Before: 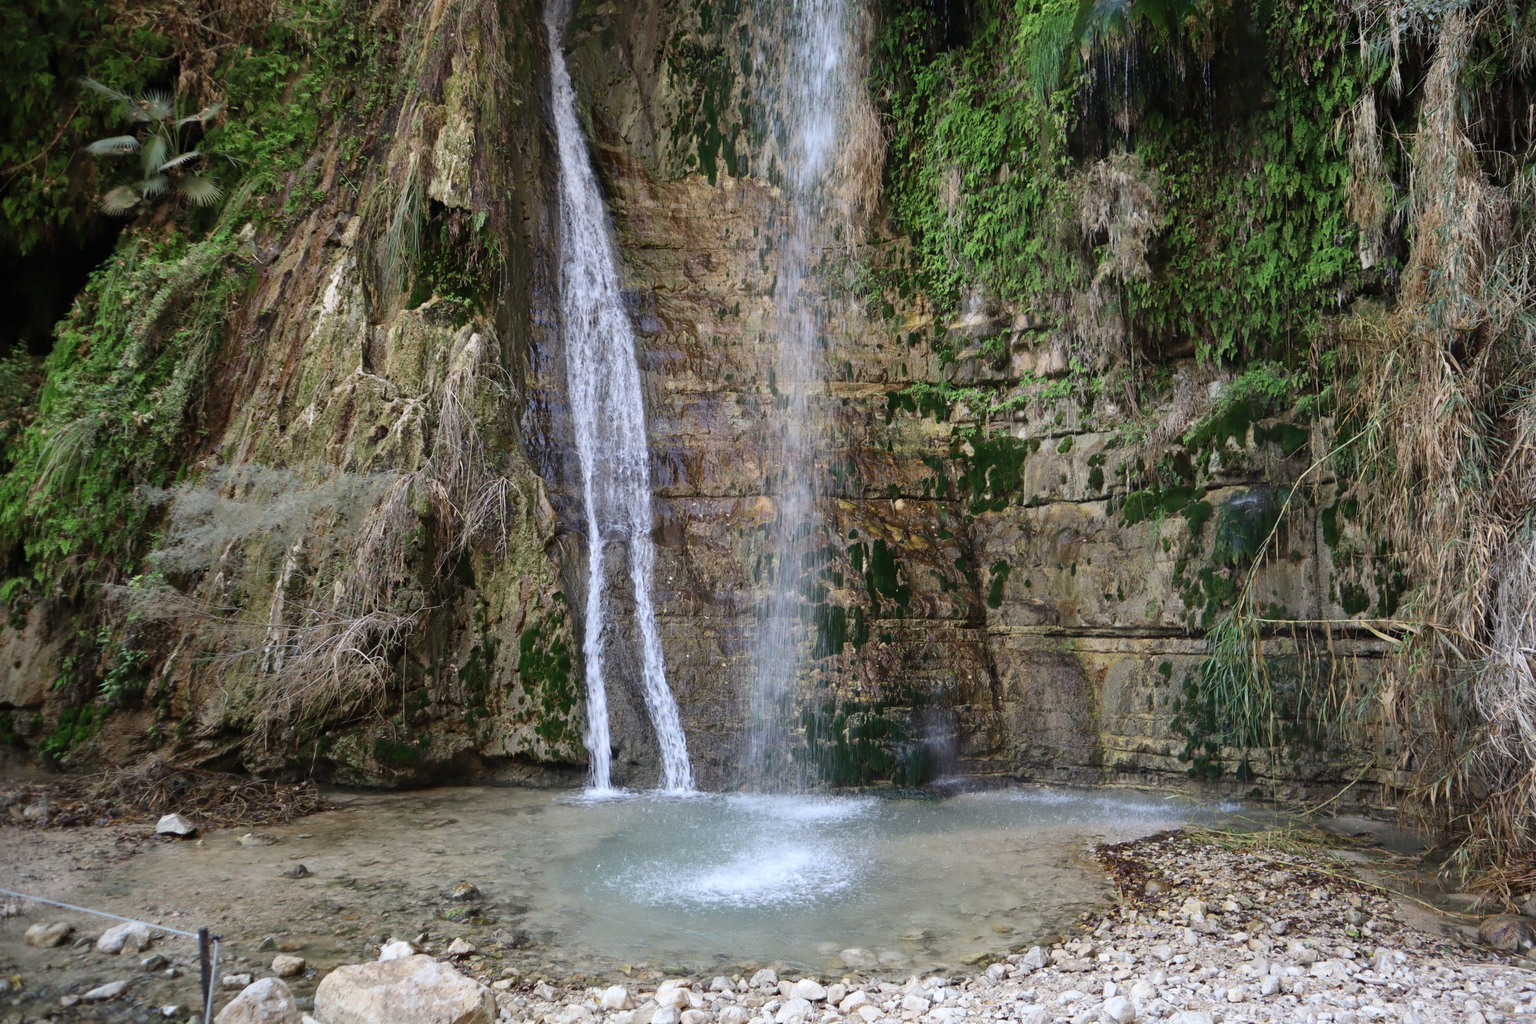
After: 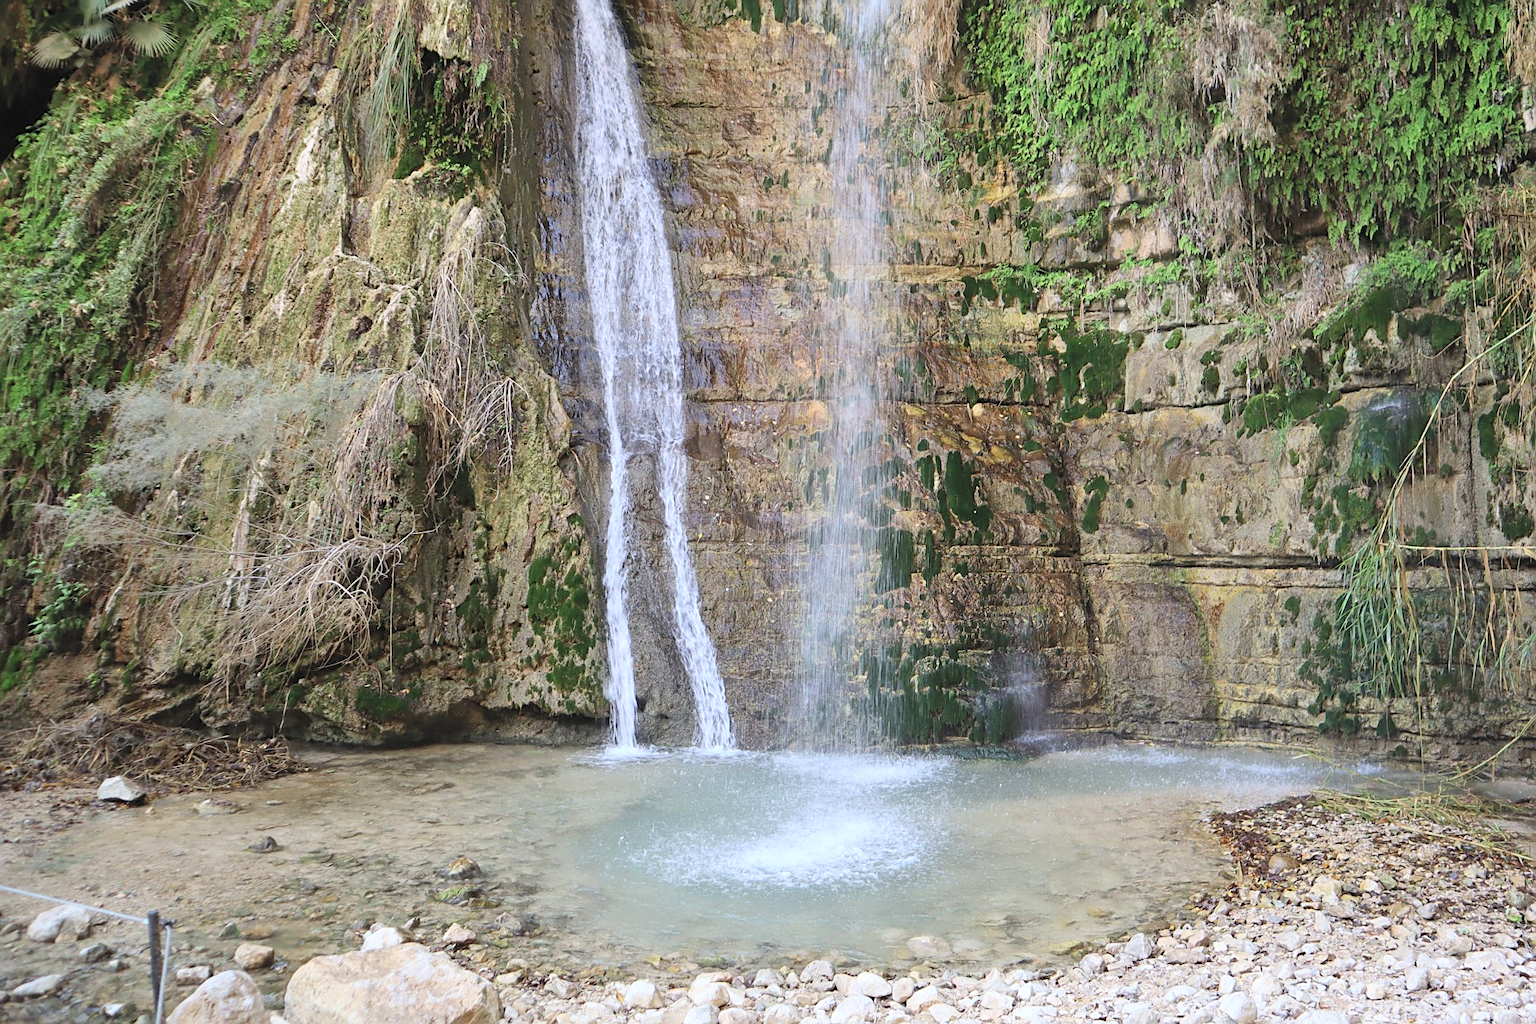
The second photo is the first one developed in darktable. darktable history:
sharpen: on, module defaults
crop and rotate: left 4.842%, top 15.51%, right 10.668%
contrast brightness saturation: contrast 0.1, brightness 0.3, saturation 0.14
